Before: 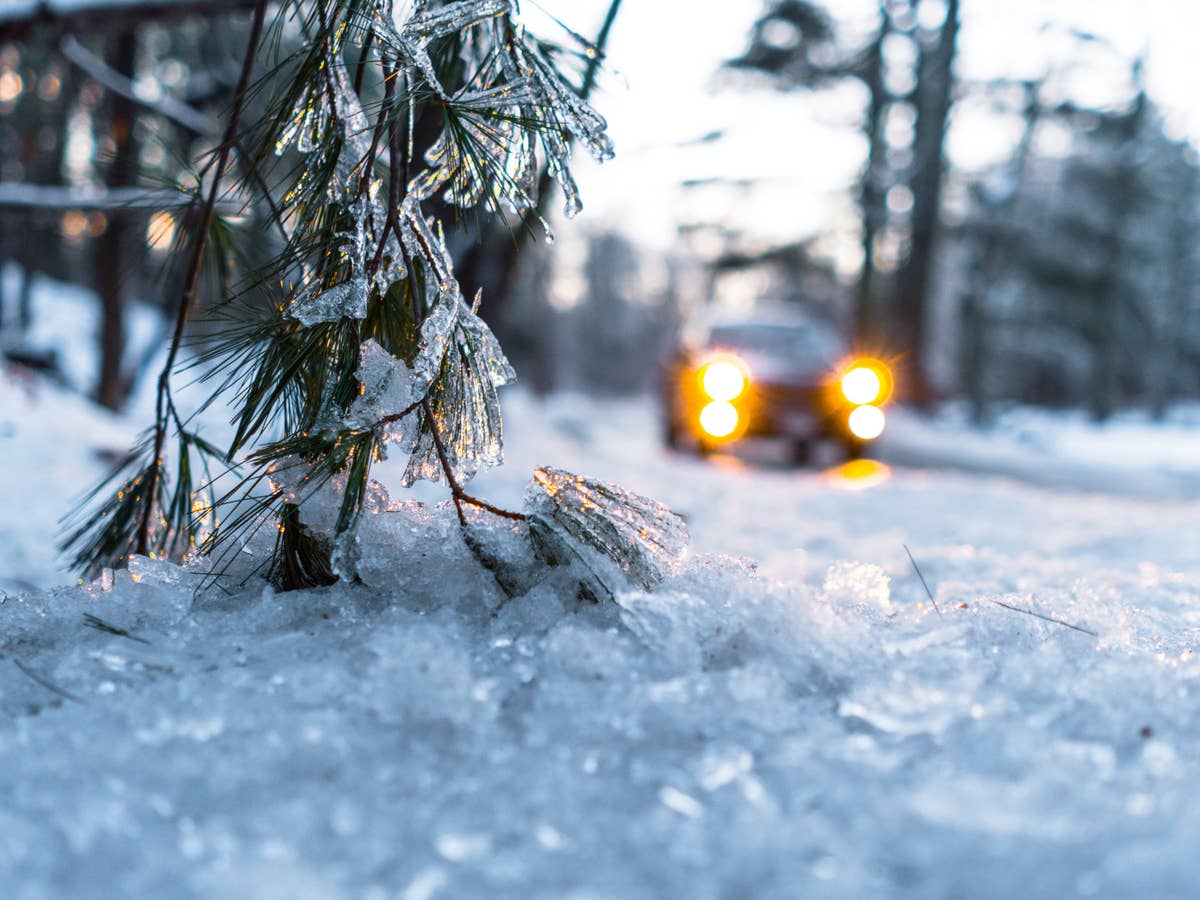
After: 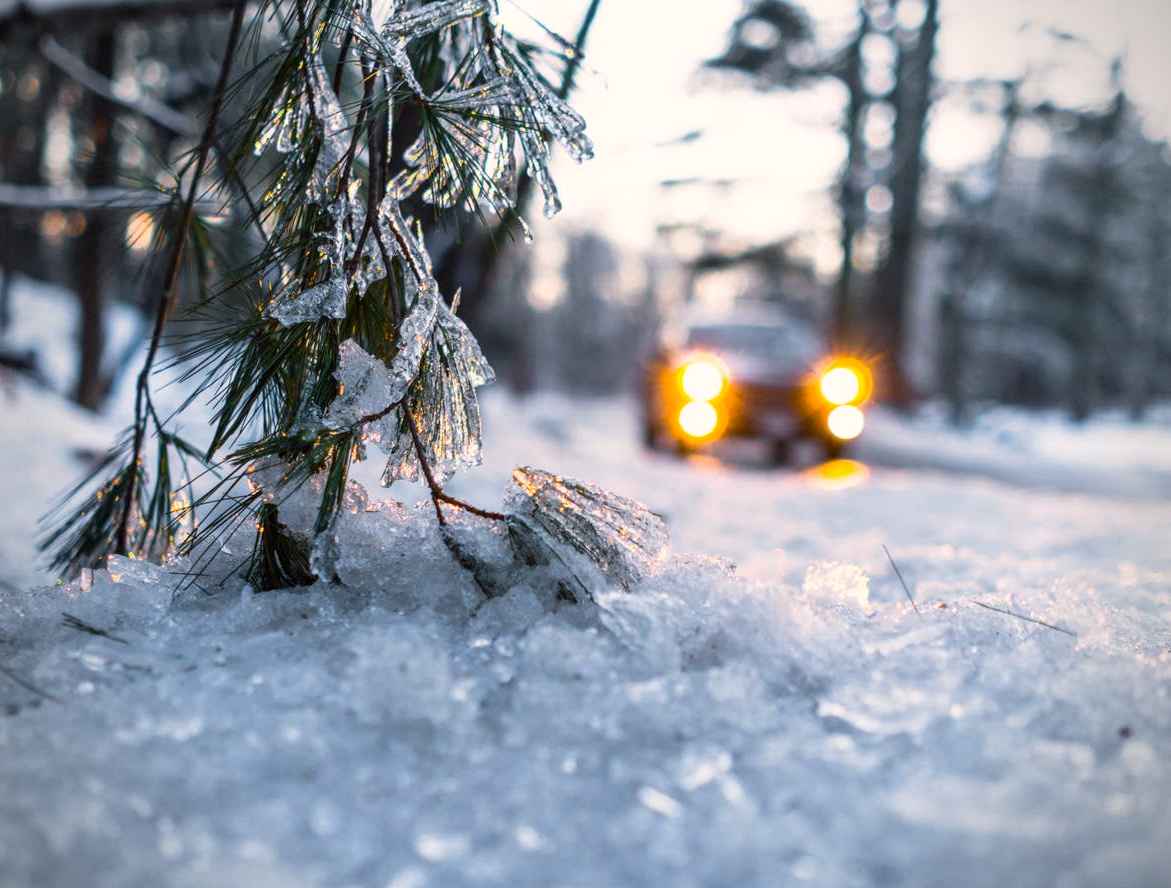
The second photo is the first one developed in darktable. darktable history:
crop and rotate: left 1.774%, right 0.633%, bottom 1.28%
vignetting: fall-off start 79.88%
color correction: highlights a* 3.84, highlights b* 5.07
